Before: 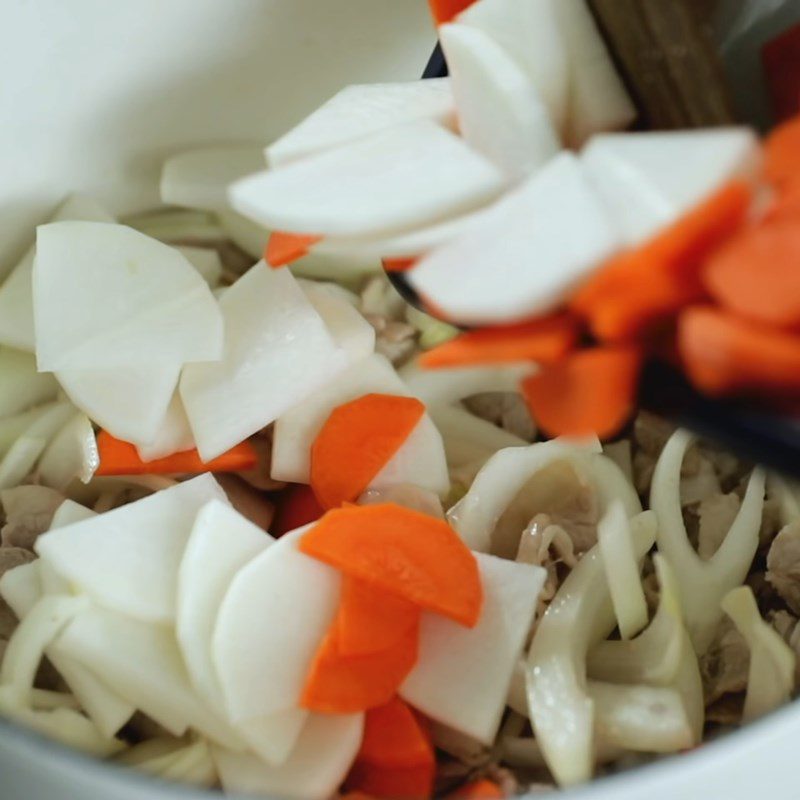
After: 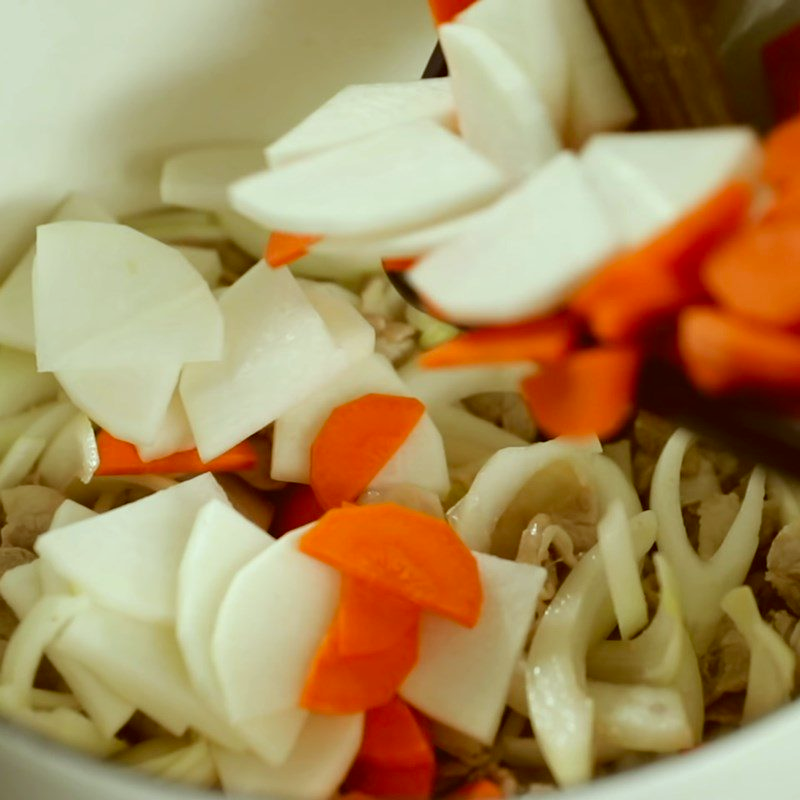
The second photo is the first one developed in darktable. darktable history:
color correction: highlights a* -5.18, highlights b* 9.8, shadows a* 9.44, shadows b* 24.29
